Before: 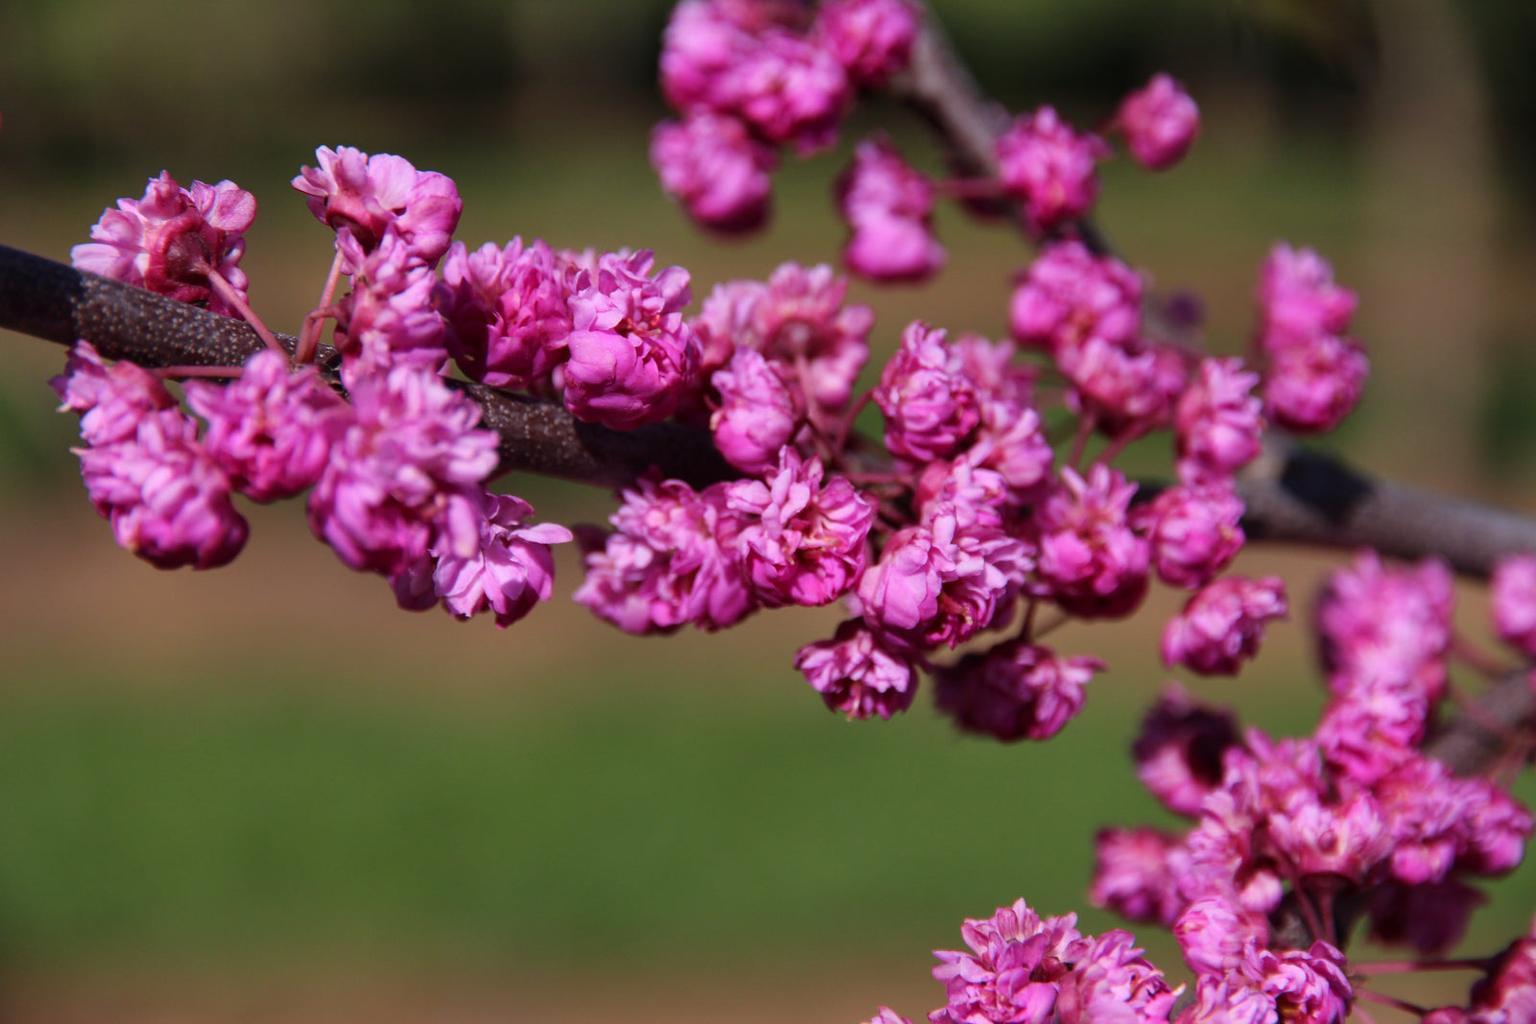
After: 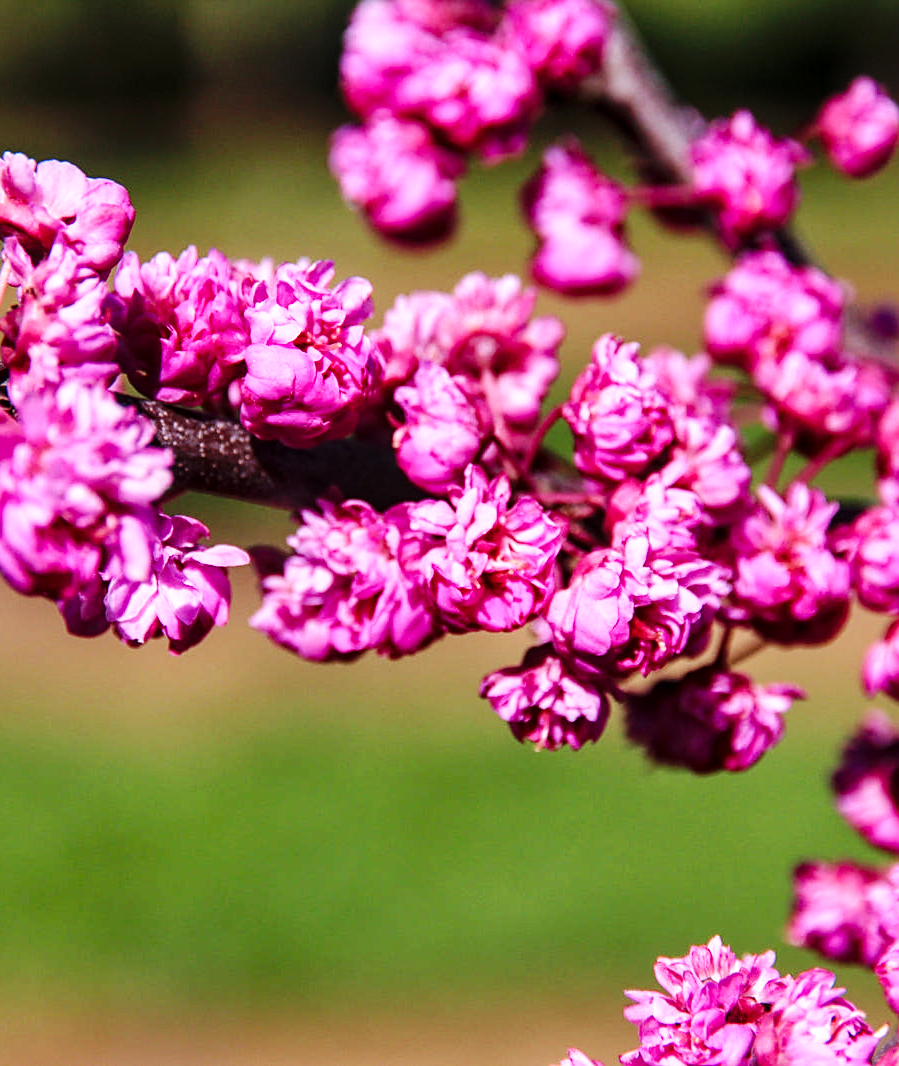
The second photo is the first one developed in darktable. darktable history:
crop: left 21.699%, right 22.066%, bottom 0.006%
exposure: black level correction 0, exposure 0.499 EV, compensate highlight preservation false
local contrast: detail 130%
sharpen: on, module defaults
base curve: curves: ch0 [(0, 0) (0.036, 0.025) (0.121, 0.166) (0.206, 0.329) (0.605, 0.79) (1, 1)], preserve colors none
